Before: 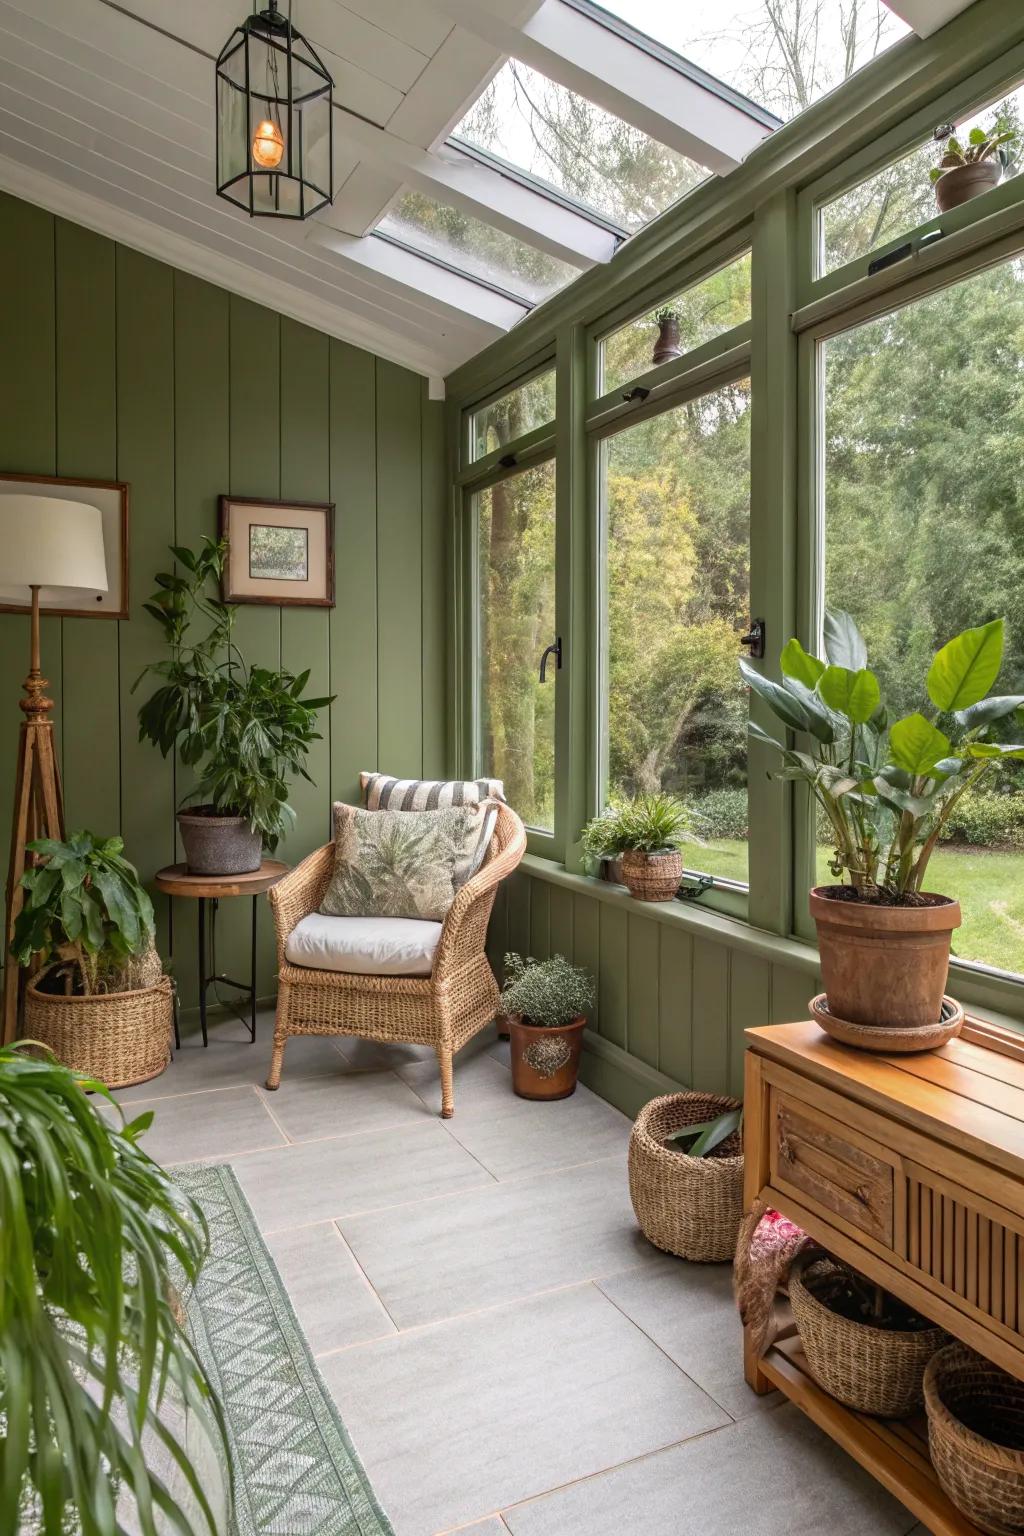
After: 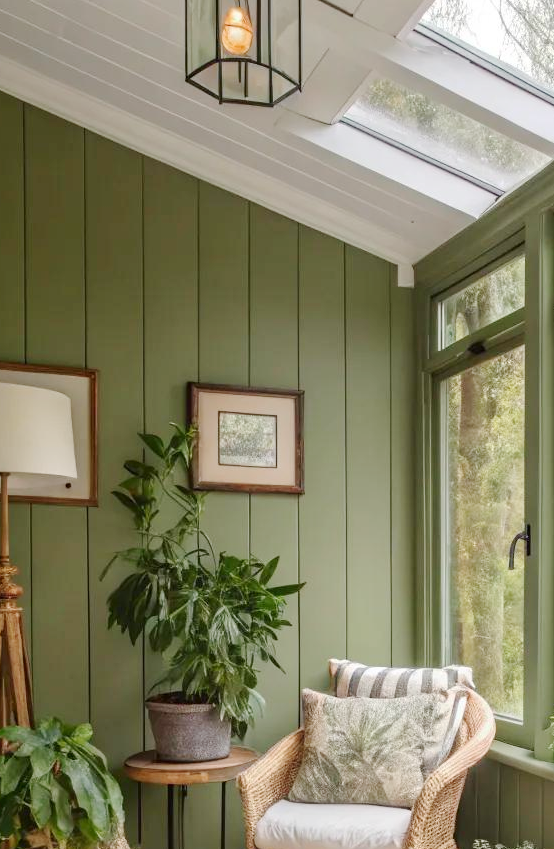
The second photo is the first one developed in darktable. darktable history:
base curve: curves: ch0 [(0, 0) (0.158, 0.273) (0.879, 0.895) (1, 1)], preserve colors none
crop and rotate: left 3.06%, top 7.413%, right 42.748%, bottom 37.25%
